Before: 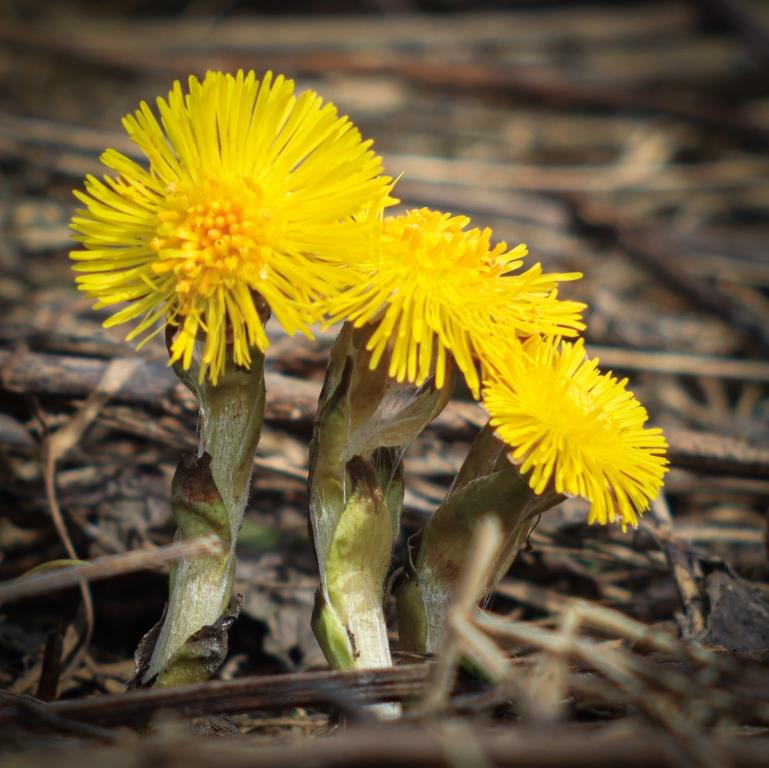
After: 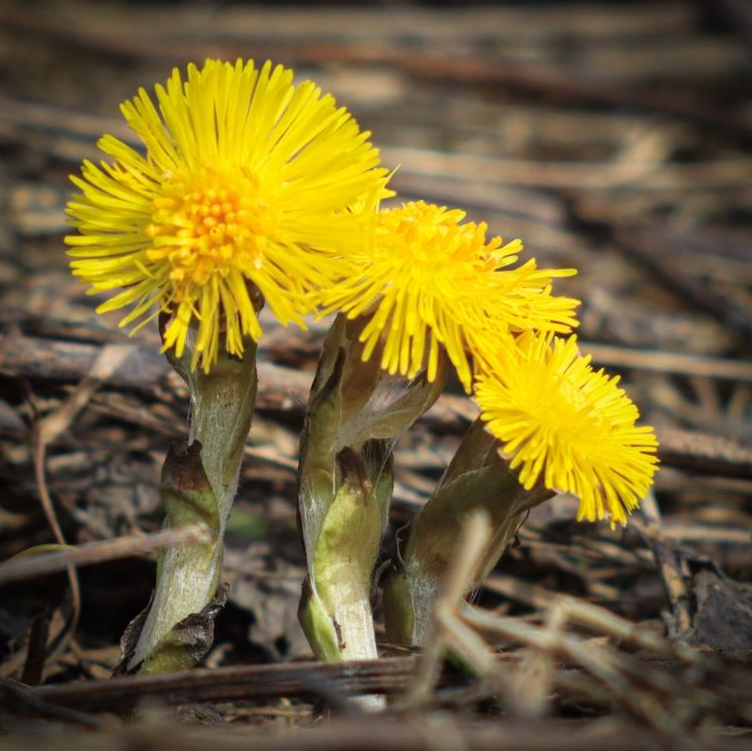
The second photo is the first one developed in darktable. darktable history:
crop and rotate: angle -1.31°
